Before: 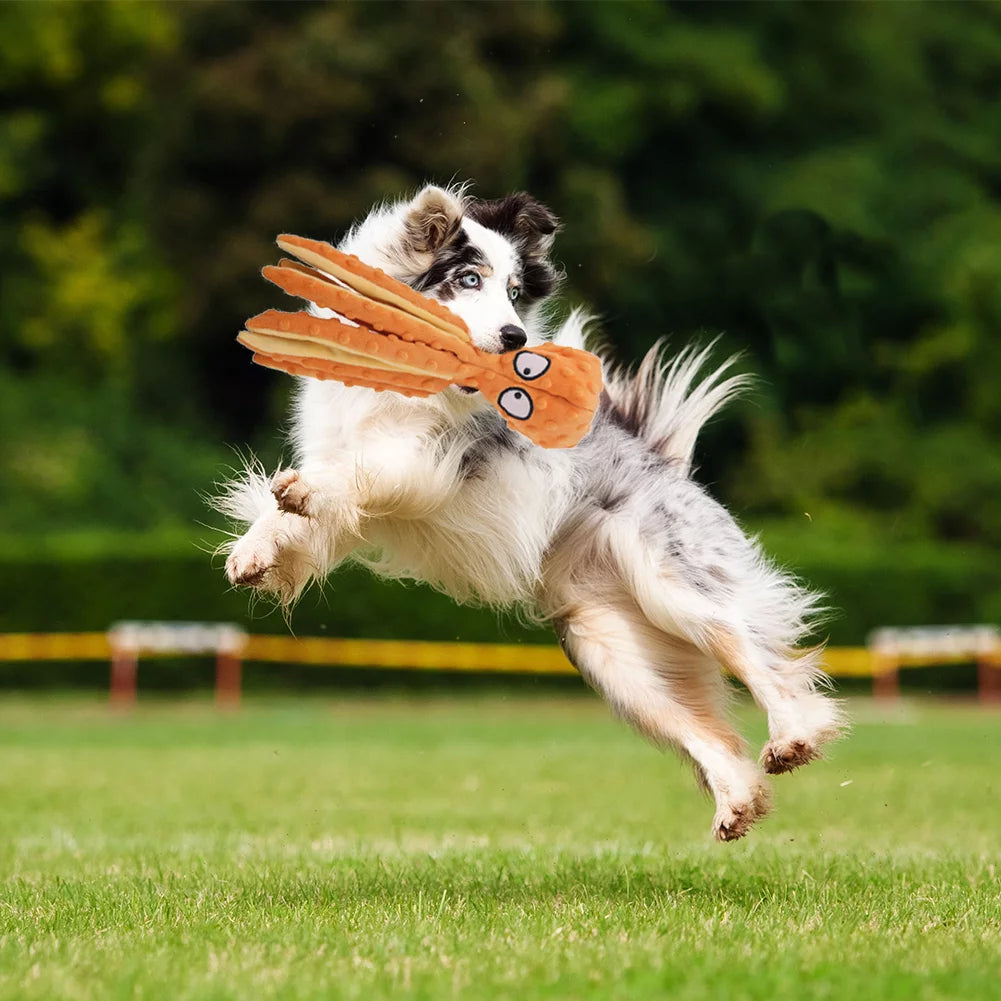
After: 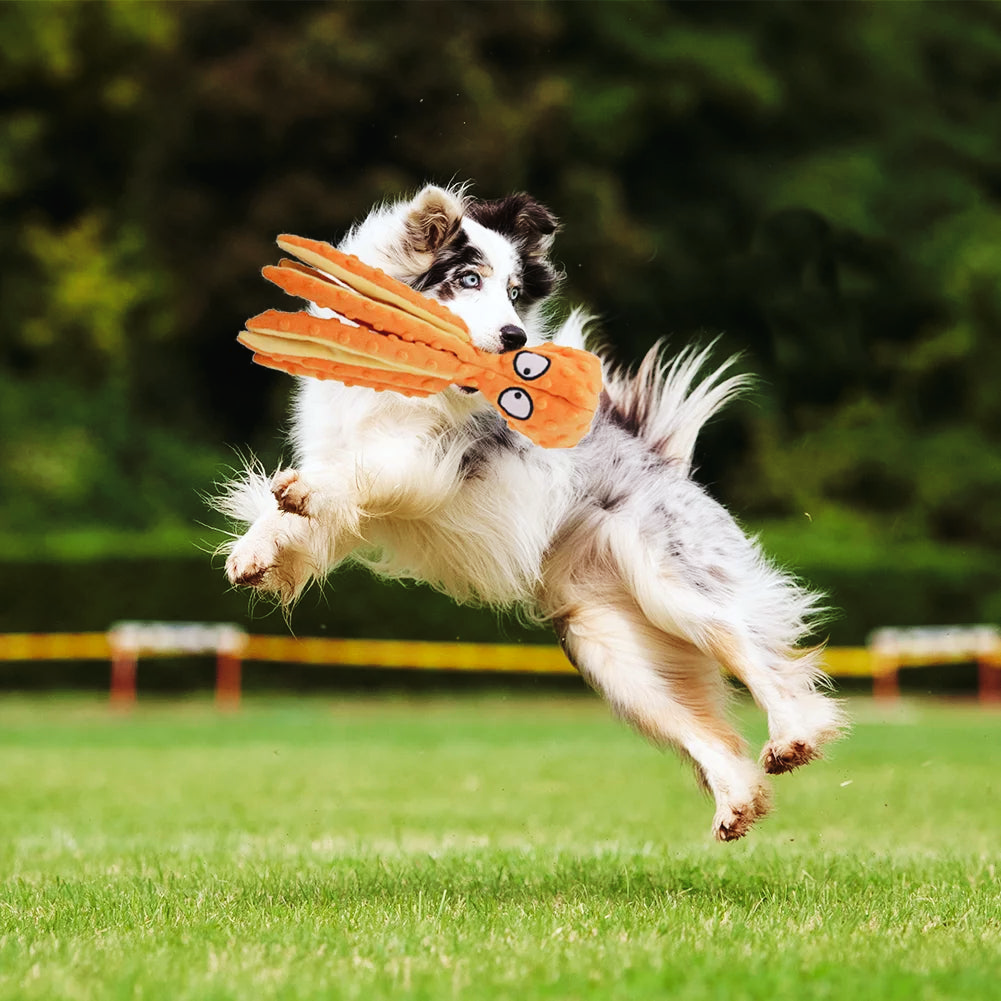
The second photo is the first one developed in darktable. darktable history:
tone curve: curves: ch0 [(0, 0) (0.003, 0.018) (0.011, 0.019) (0.025, 0.024) (0.044, 0.037) (0.069, 0.053) (0.1, 0.075) (0.136, 0.105) (0.177, 0.136) (0.224, 0.179) (0.277, 0.244) (0.335, 0.319) (0.399, 0.4) (0.468, 0.495) (0.543, 0.58) (0.623, 0.671) (0.709, 0.757) (0.801, 0.838) (0.898, 0.913) (1, 1)], preserve colors none
color look up table: target L [92.89, 91.87, 89.09, 91.63, 86.48, 82.8, 69.96, 66.36, 61.99, 59, 43.97, 10.26, 200.96, 85.84, 68.74, 67.23, 59, 55.22, 56.6, 52.23, 51.53, 43.71, 43.38, 36.94, 30.4, 35.43, 19.33, 94.14, 79.58, 63, 60.22, 61.96, 56.3, 54.72, 50.1, 44.27, 44.38, 49.41, 35.7, 36.58, 16.81, 15.29, 16.95, 0.993, 87.28, 77.6, 69.94, 60.02, 39.32], target a [-26.65, -15.4, -37.36, -14.53, -66.91, -82.77, -65.77, -52.51, -46.54, -22.01, -35.57, -11.81, 0, 11.92, 43.6, 37.8, 8.256, 73.16, 57.52, 72.28, 72.14, 1.05, 54.3, 35.23, 5.788, 45.94, 18.5, 1.32, 37.19, 27.37, 81.93, 62.71, 80.78, -1.206, 27.53, 19.98, 6.491, 68.16, 37.52, 54.44, 30.02, 17.95, 36.62, 0.01, -28.9, -44.61, -21.48, -11.8, -19.89], target b [89.73, 66.76, 46.09, 22.45, 4.768, 75.44, 60.5, 40.39, 17, 22.11, 35.55, 14.2, -0.001, 26.07, 19.15, 63.03, 32.58, -0.322, 52.08, 45.1, 24.61, 38.15, 37.37, 38.52, 12.57, 10.27, 24.31, -12.46, -35.74, -37.96, -57.91, -20.1, -38.14, -66.91, -0.074, -82.3, -20.15, -11.2, -22.1, -53.4, -8.367, -35.06, -54.39, -5.137, -11.49, -26.16, -44.13, -5.813, -6.474], num patches 49
